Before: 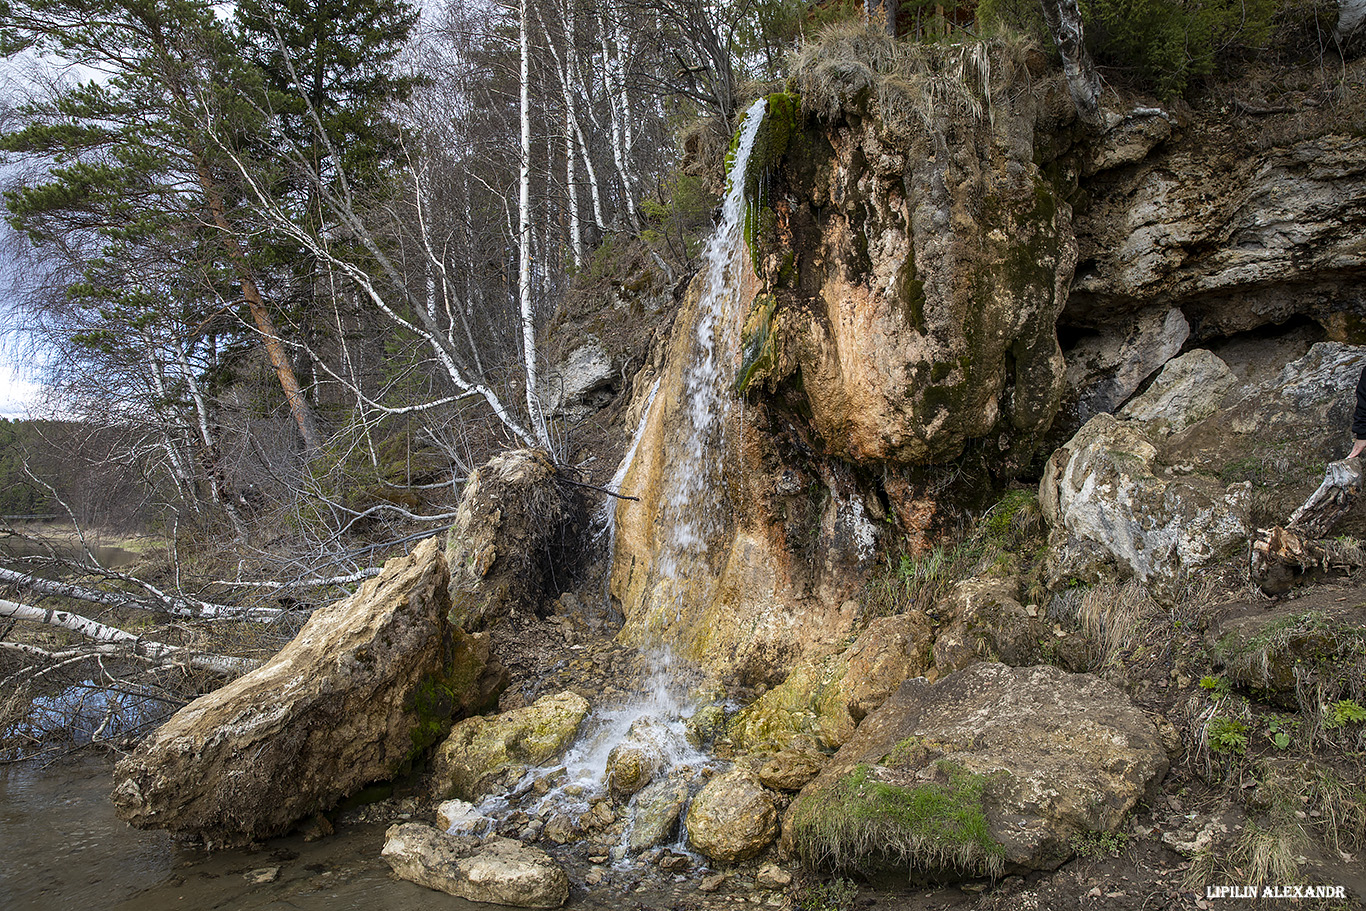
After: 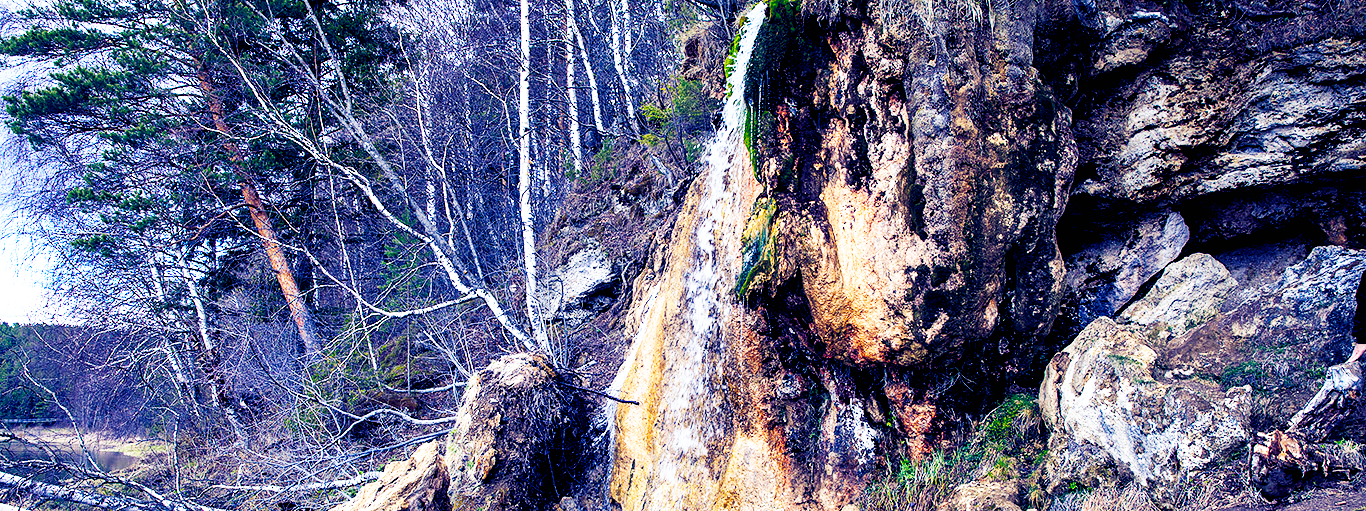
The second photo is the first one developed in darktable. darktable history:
base curve: curves: ch0 [(0, 0) (0.007, 0.004) (0.027, 0.03) (0.046, 0.07) (0.207, 0.54) (0.442, 0.872) (0.673, 0.972) (1, 1)], preserve colors none
crop and rotate: top 10.605%, bottom 33.274%
color balance rgb: shadows lift › luminance -41.13%, shadows lift › chroma 14.13%, shadows lift › hue 260°, power › luminance -3.76%, power › chroma 0.56%, power › hue 40.37°, highlights gain › luminance 16.81%, highlights gain › chroma 2.94%, highlights gain › hue 260°, global offset › luminance -0.29%, global offset › chroma 0.31%, global offset › hue 260°, perceptual saturation grading › global saturation 20%, perceptual saturation grading › highlights -13.92%, perceptual saturation grading › shadows 50%
